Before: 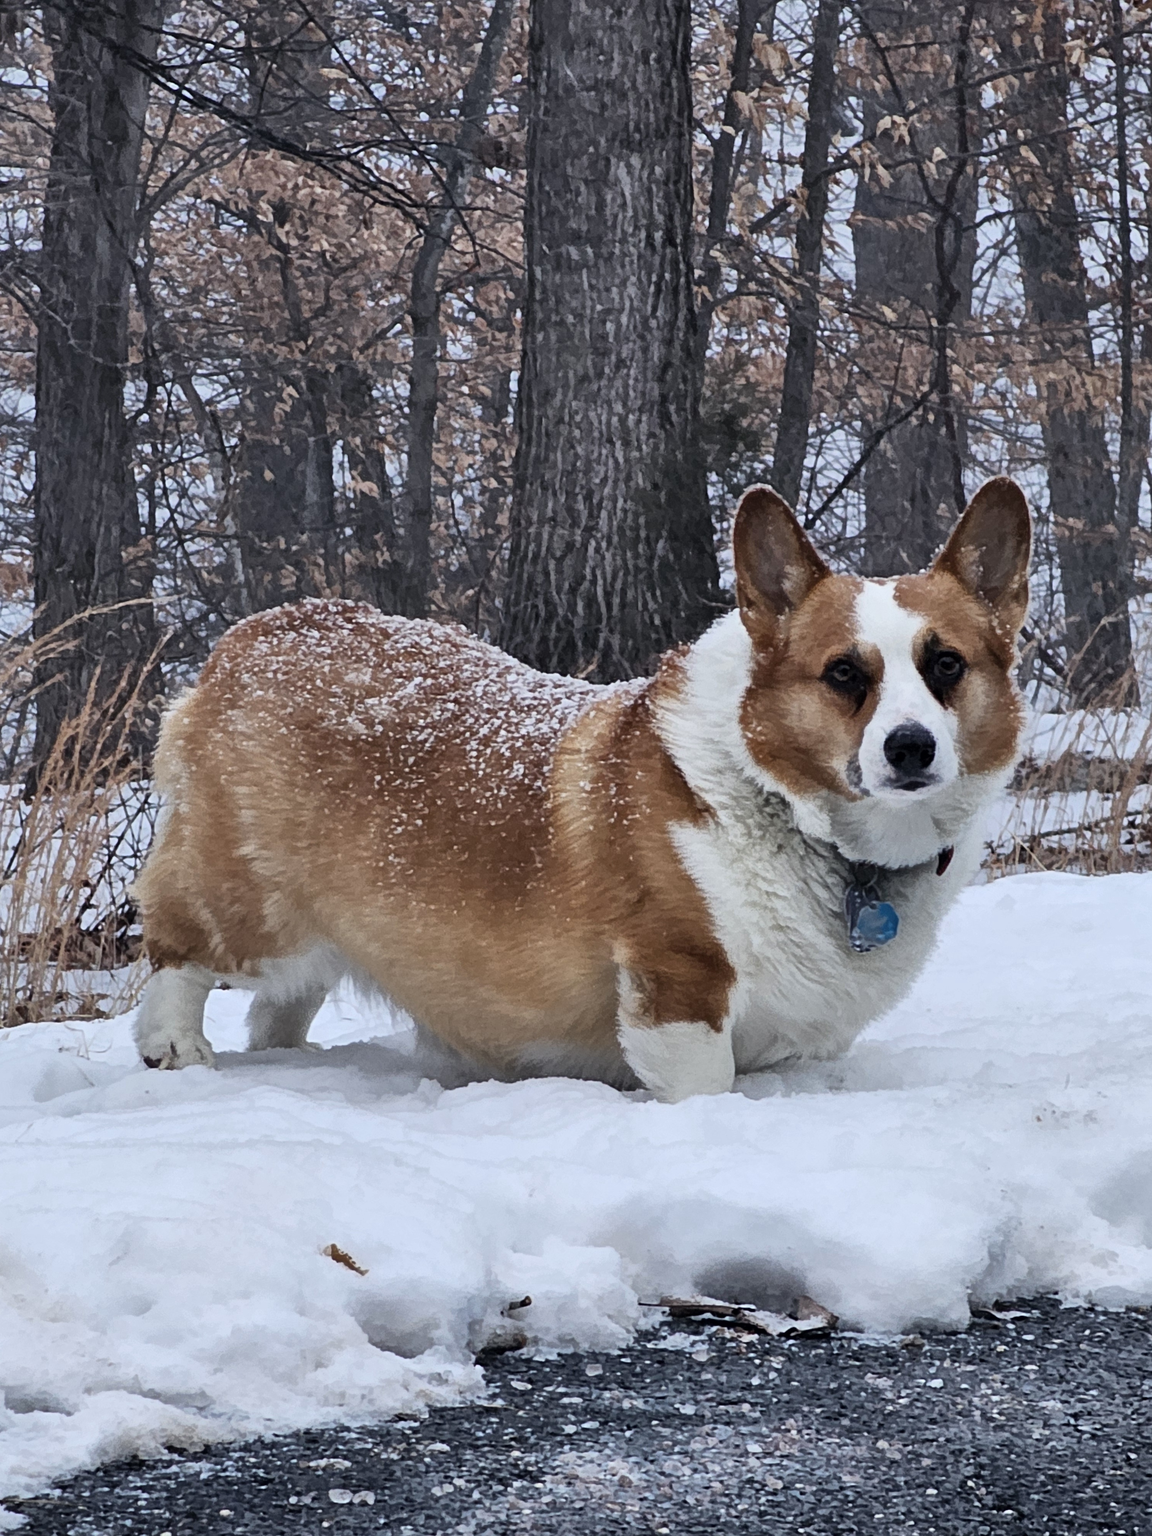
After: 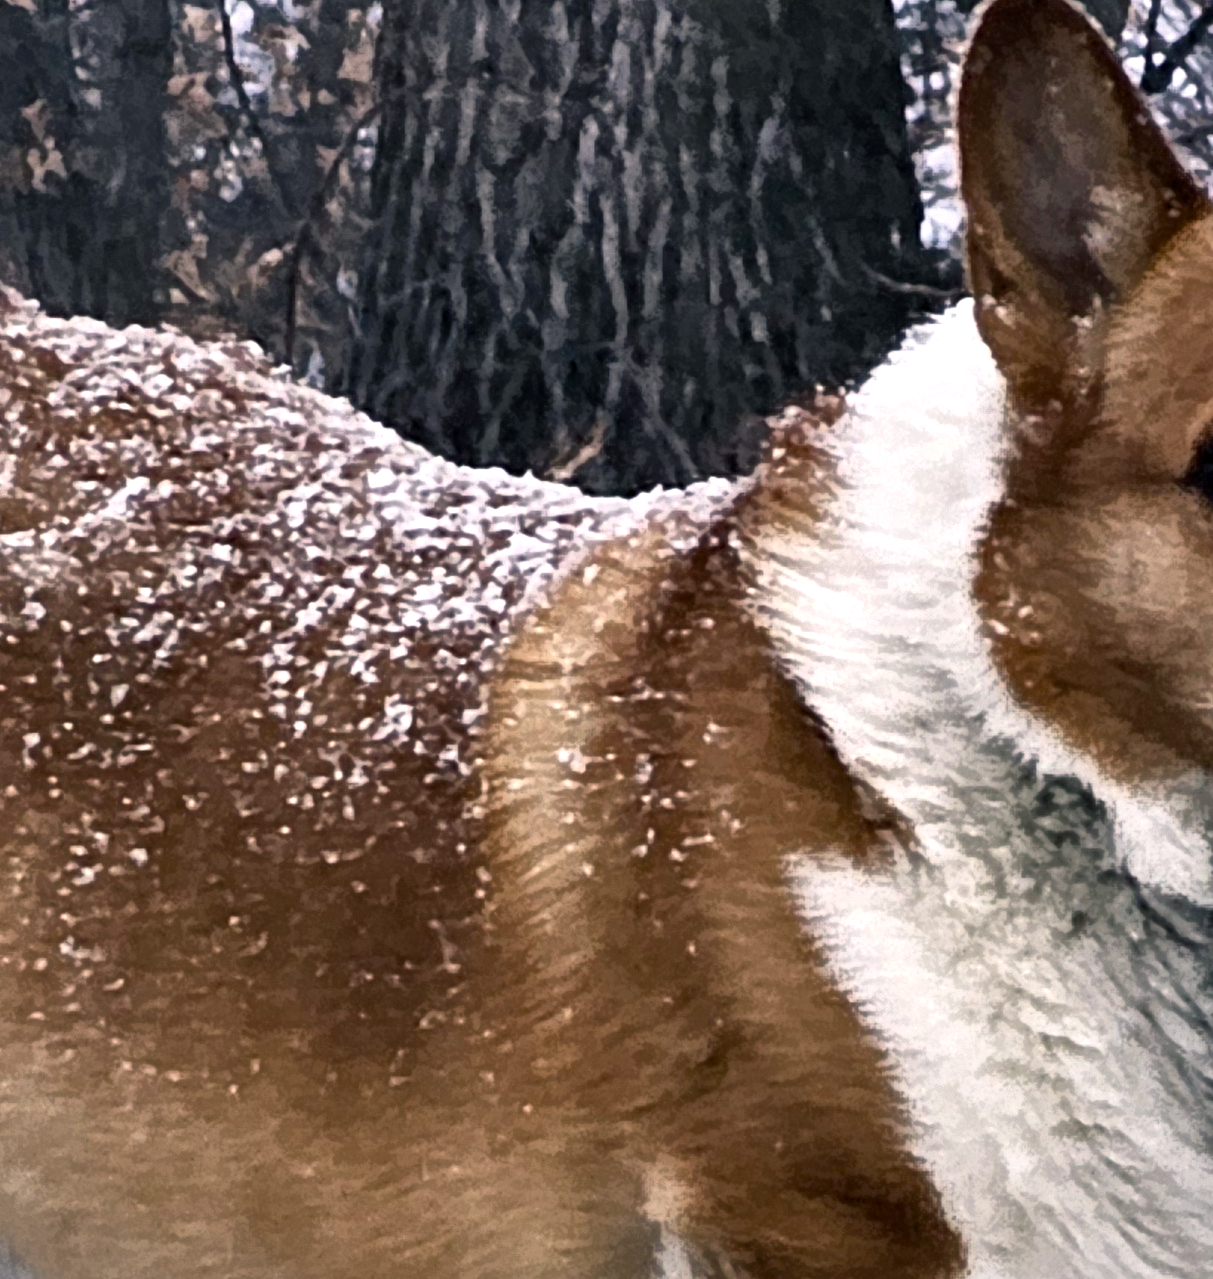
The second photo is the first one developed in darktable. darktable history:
base curve: curves: ch0 [(0, 0) (0.303, 0.277) (1, 1)]
color balance rgb: shadows lift › chroma 2%, shadows lift › hue 185.64°, power › luminance 1.48%, highlights gain › chroma 3%, highlights gain › hue 54.51°, global offset › luminance -0.4%, perceptual saturation grading › highlights -18.47%, perceptual saturation grading › mid-tones 6.62%, perceptual saturation grading › shadows 28.22%, perceptual brilliance grading › highlights 15.68%, perceptual brilliance grading › shadows -14.29%, global vibrance 25.96%, contrast 6.45%
crop: left 31.751%, top 32.172%, right 27.8%, bottom 35.83%
